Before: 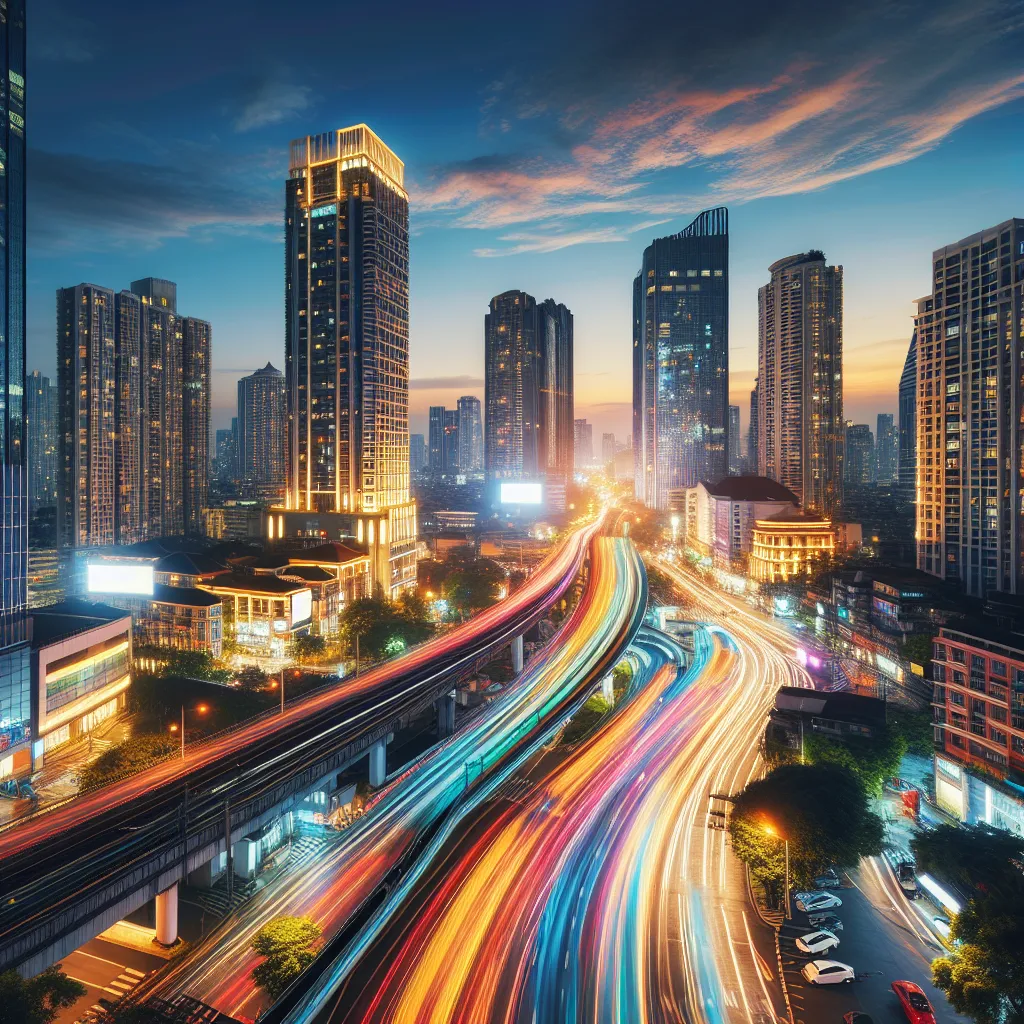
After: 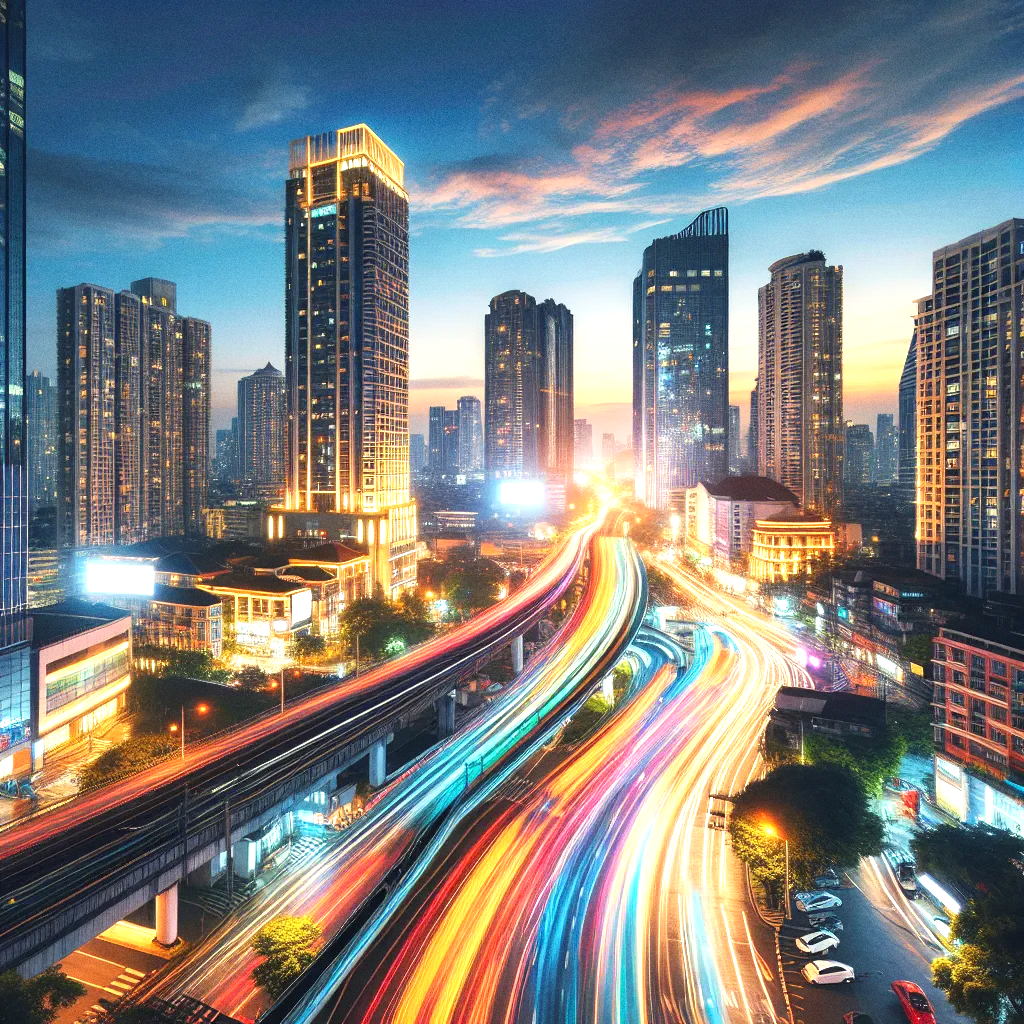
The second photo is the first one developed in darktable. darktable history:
grain: coarseness 0.47 ISO
exposure: black level correction 0, exposure 0.7 EV, compensate exposure bias true, compensate highlight preservation false
